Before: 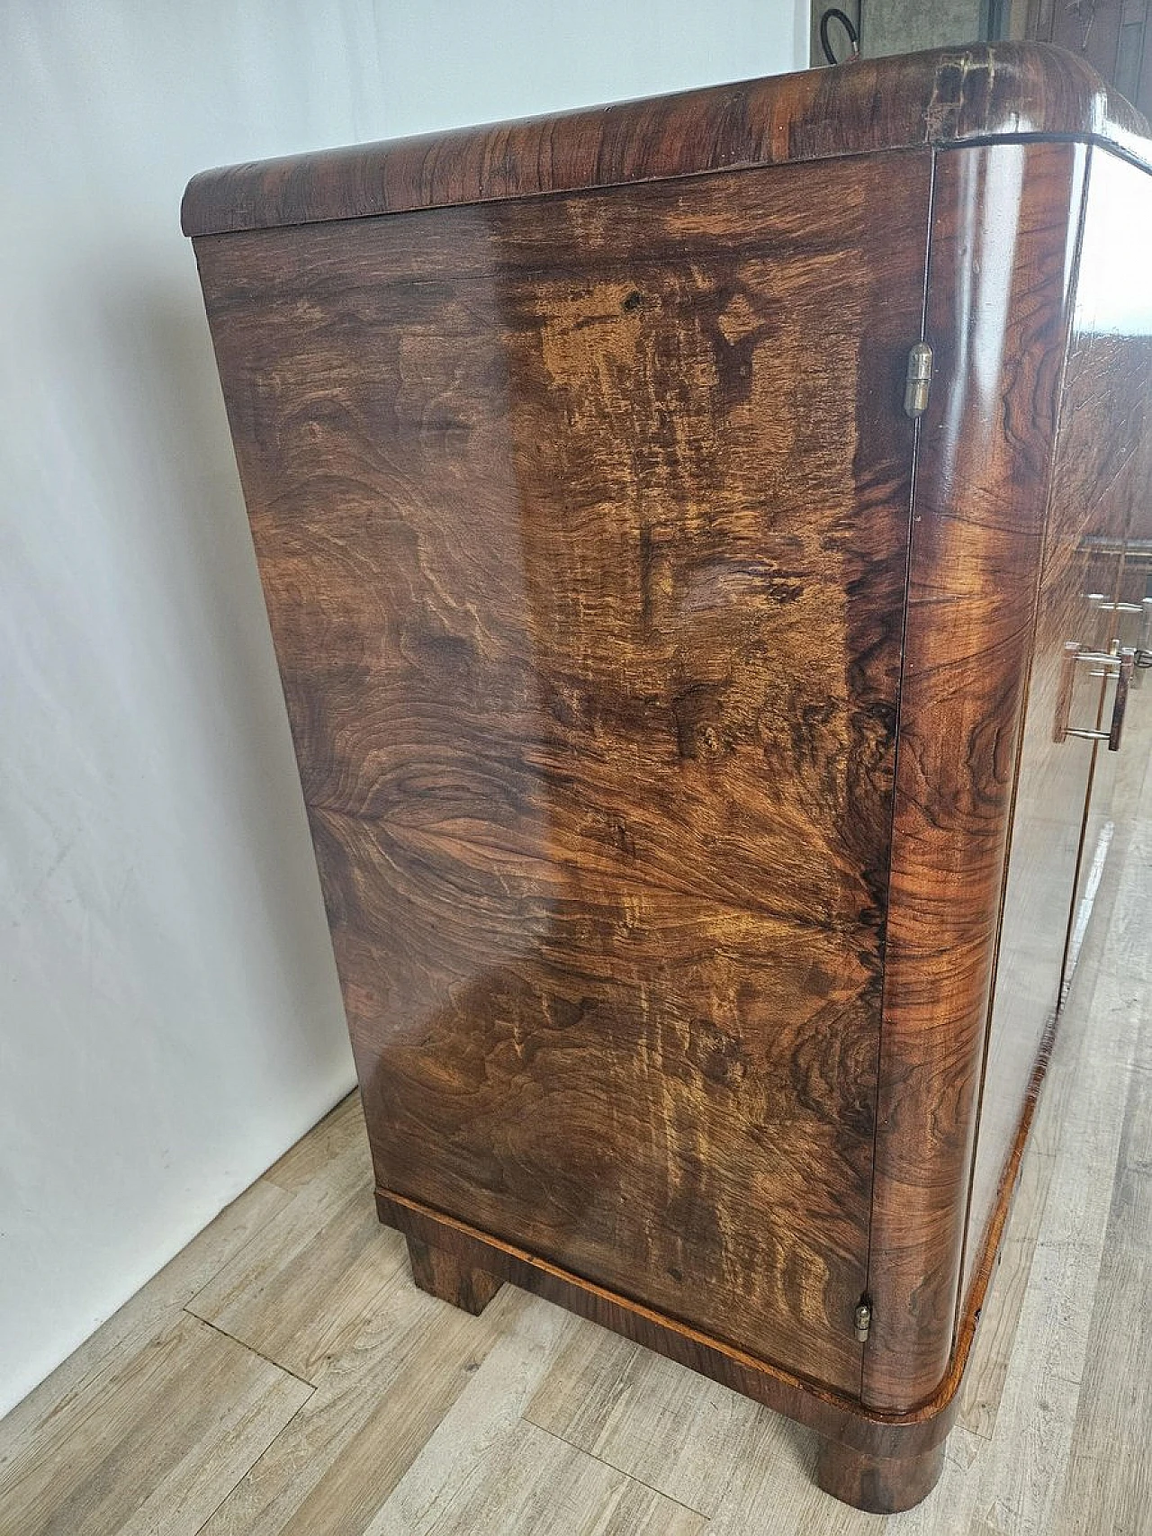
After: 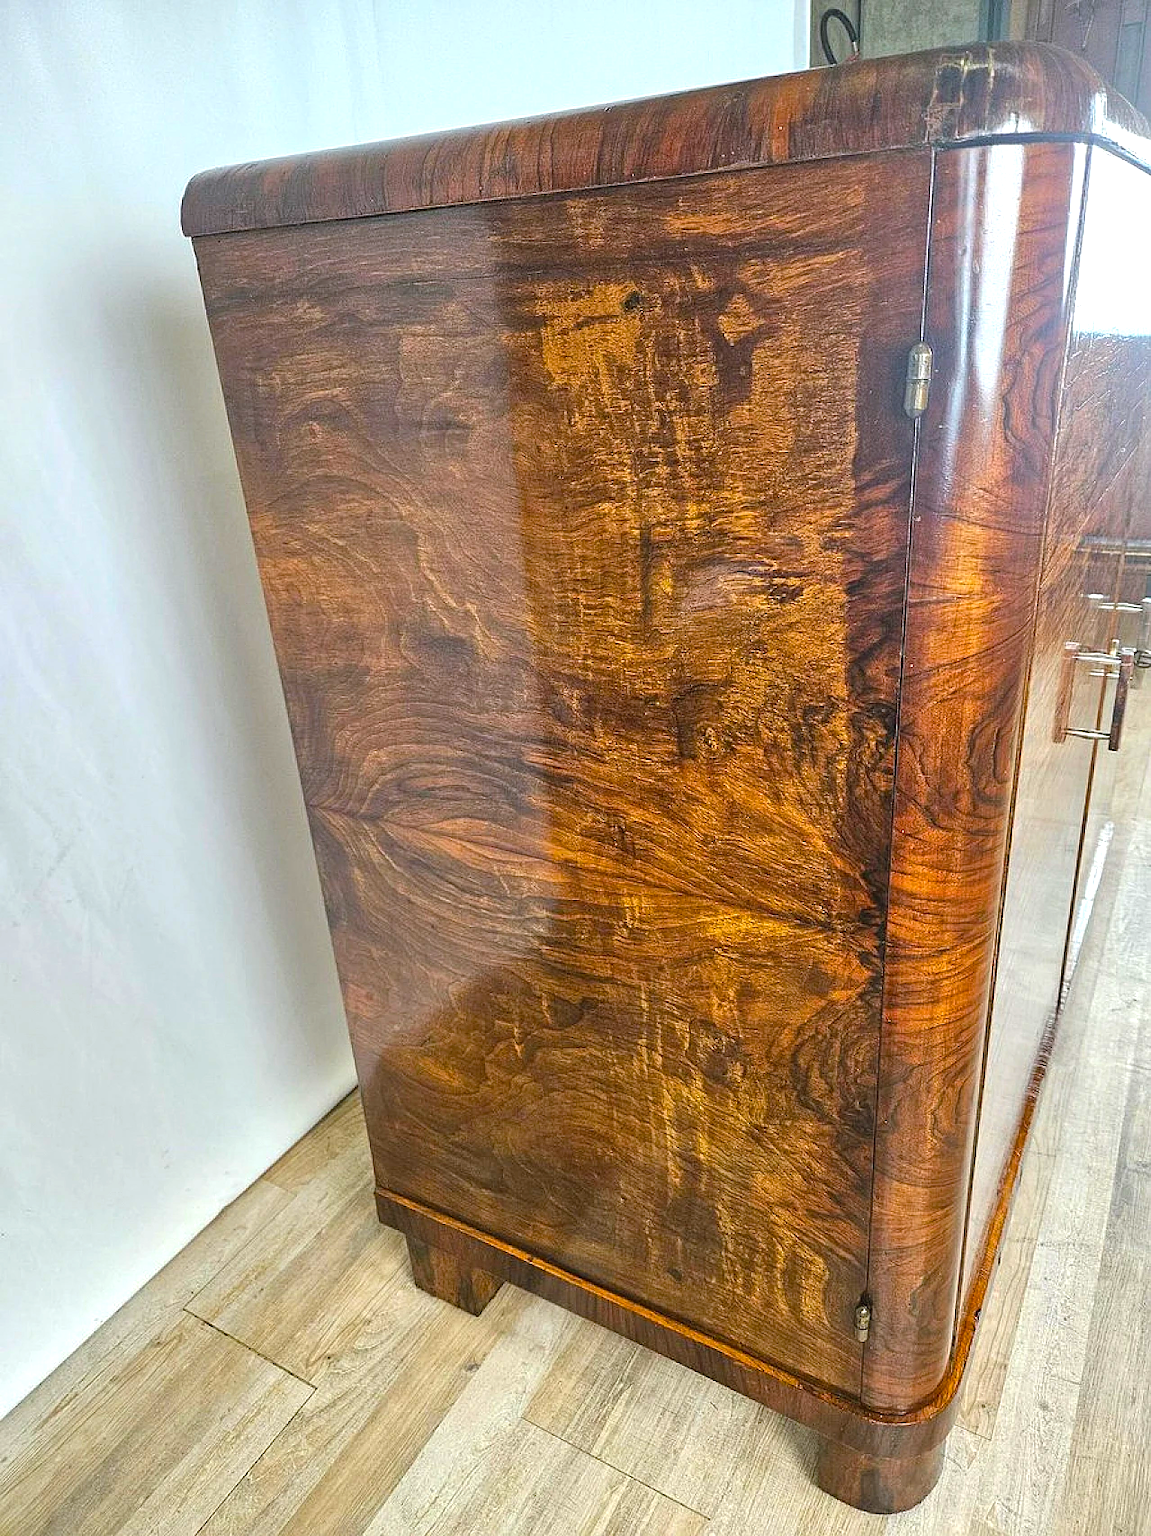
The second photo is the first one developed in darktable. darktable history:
exposure: black level correction -0.002, exposure 0.547 EV, compensate highlight preservation false
color balance rgb: shadows lift › chroma 3.796%, shadows lift › hue 91.31°, linear chroma grading › global chroma 15.623%, perceptual saturation grading › global saturation 30.365%
